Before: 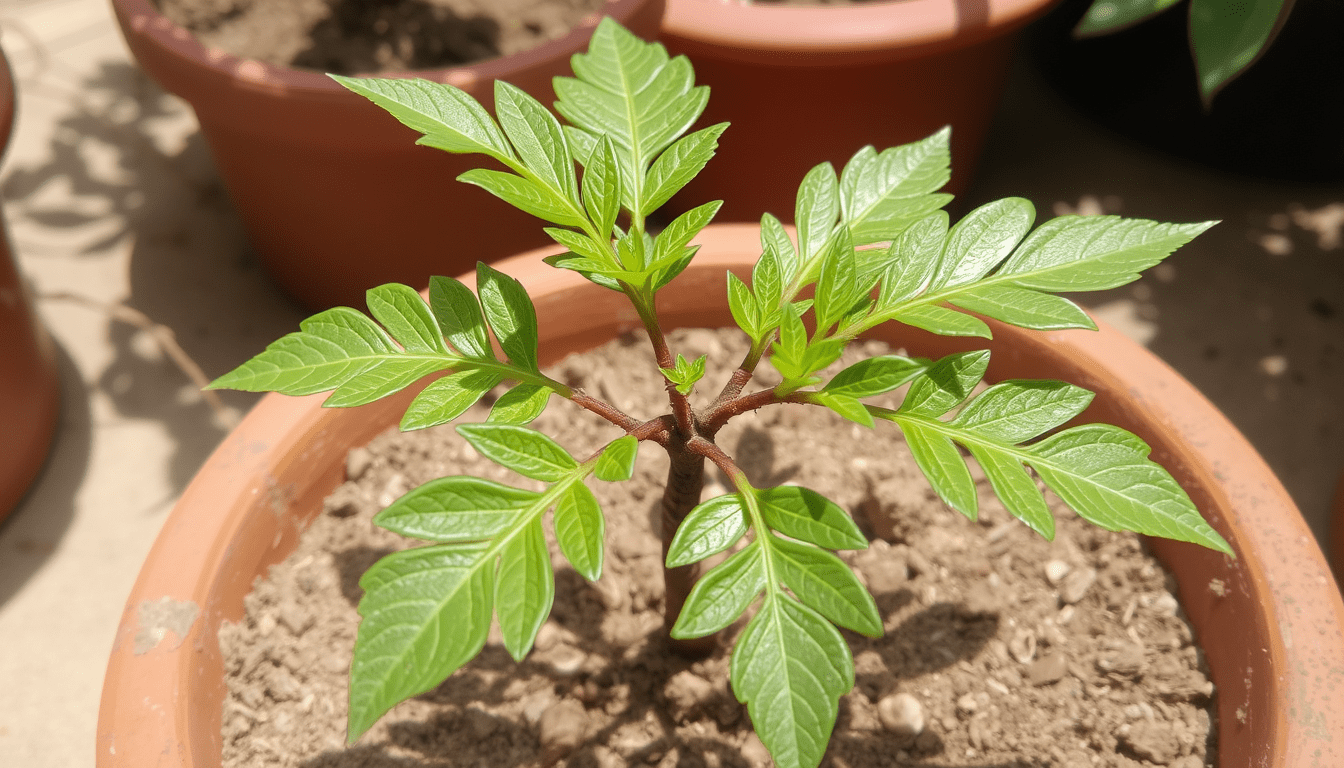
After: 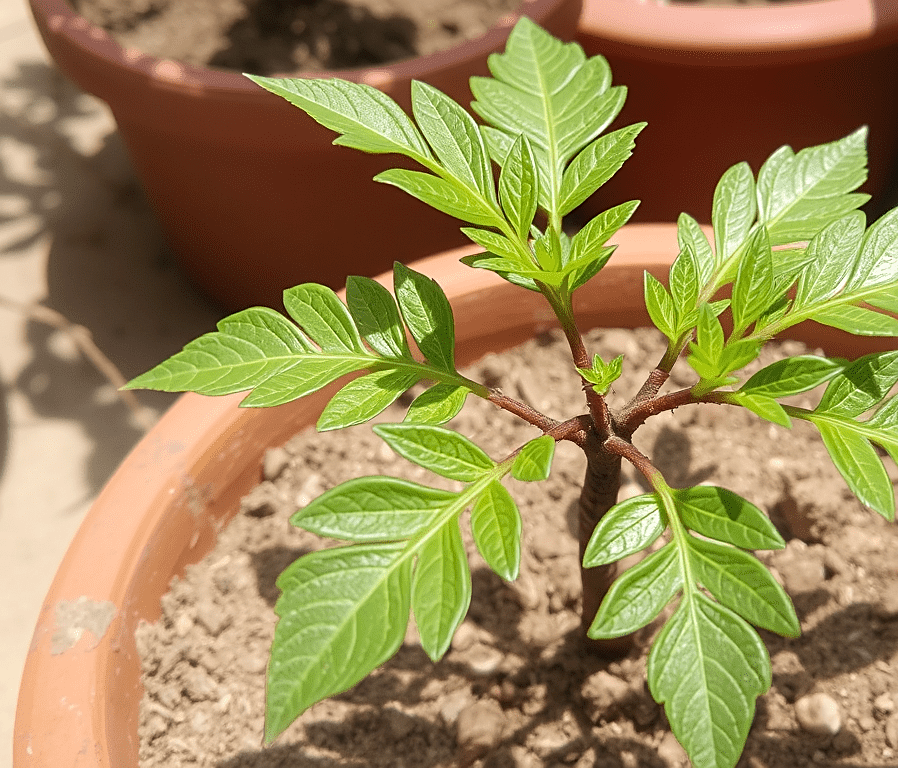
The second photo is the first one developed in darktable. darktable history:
sharpen: on, module defaults
crop and rotate: left 6.222%, right 26.898%
tone curve: curves: ch0 [(0, 0) (0.265, 0.253) (0.732, 0.751) (1, 1)]
